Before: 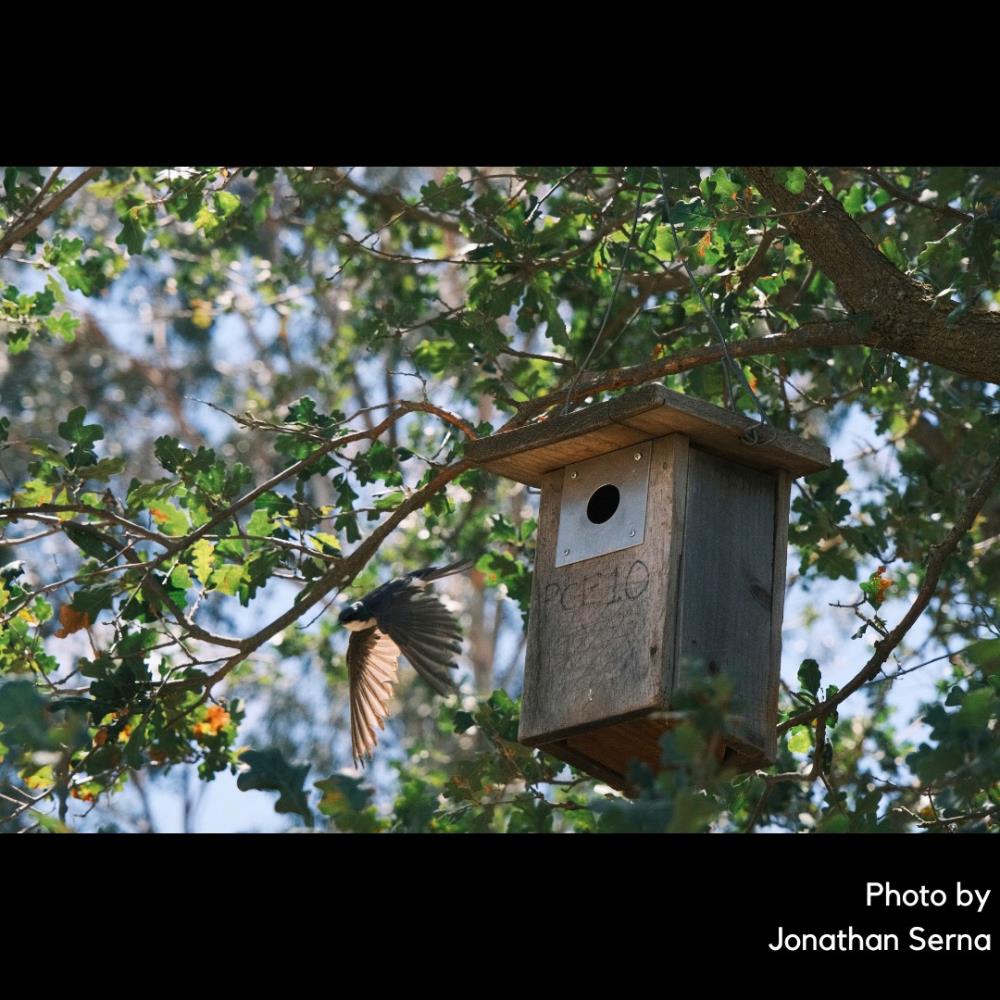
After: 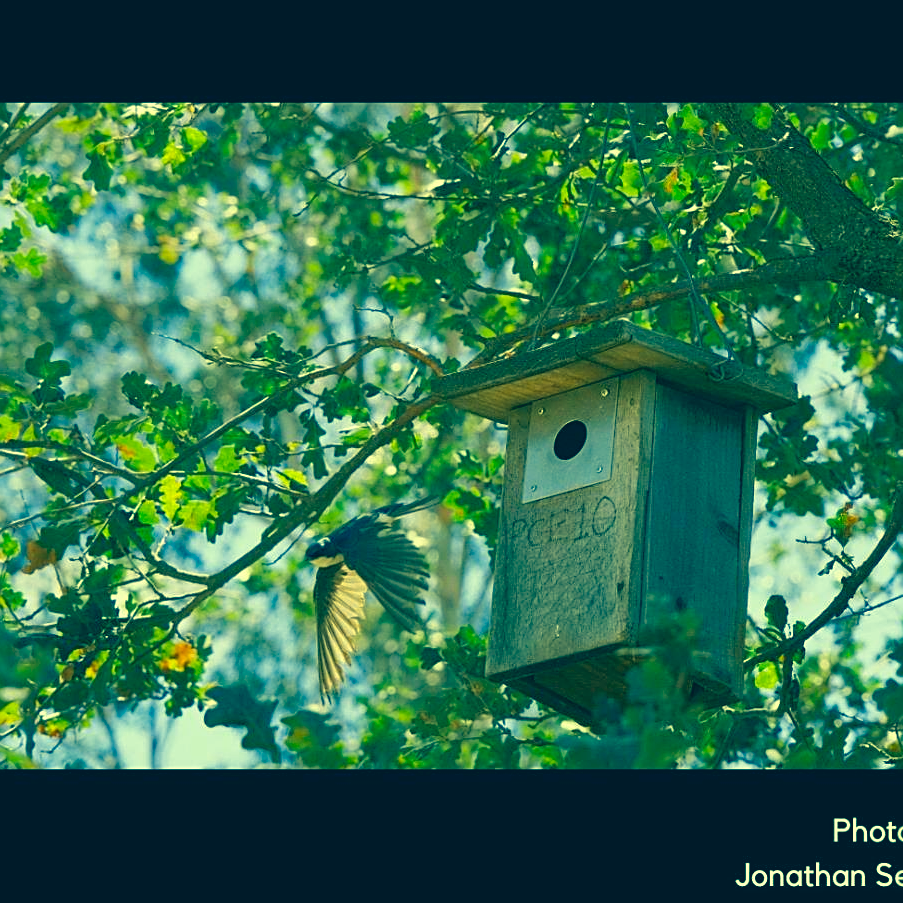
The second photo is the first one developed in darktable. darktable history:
sharpen: on, module defaults
tone equalizer: -8 EV 0.25 EV, -7 EV 0.417 EV, -6 EV 0.417 EV, -5 EV 0.25 EV, -3 EV -0.25 EV, -2 EV -0.417 EV, -1 EV -0.417 EV, +0 EV -0.25 EV, edges refinement/feathering 500, mask exposure compensation -1.57 EV, preserve details guided filter
exposure: black level correction 0, exposure 0.4 EV, compensate exposure bias true, compensate highlight preservation false
contrast brightness saturation: contrast 0.03, brightness 0.06, saturation 0.13
color correction: highlights a* -15.58, highlights b* 40, shadows a* -40, shadows b* -26.18
color balance rgb: global vibrance 1%, saturation formula JzAzBz (2021)
crop: left 3.305%, top 6.436%, right 6.389%, bottom 3.258%
